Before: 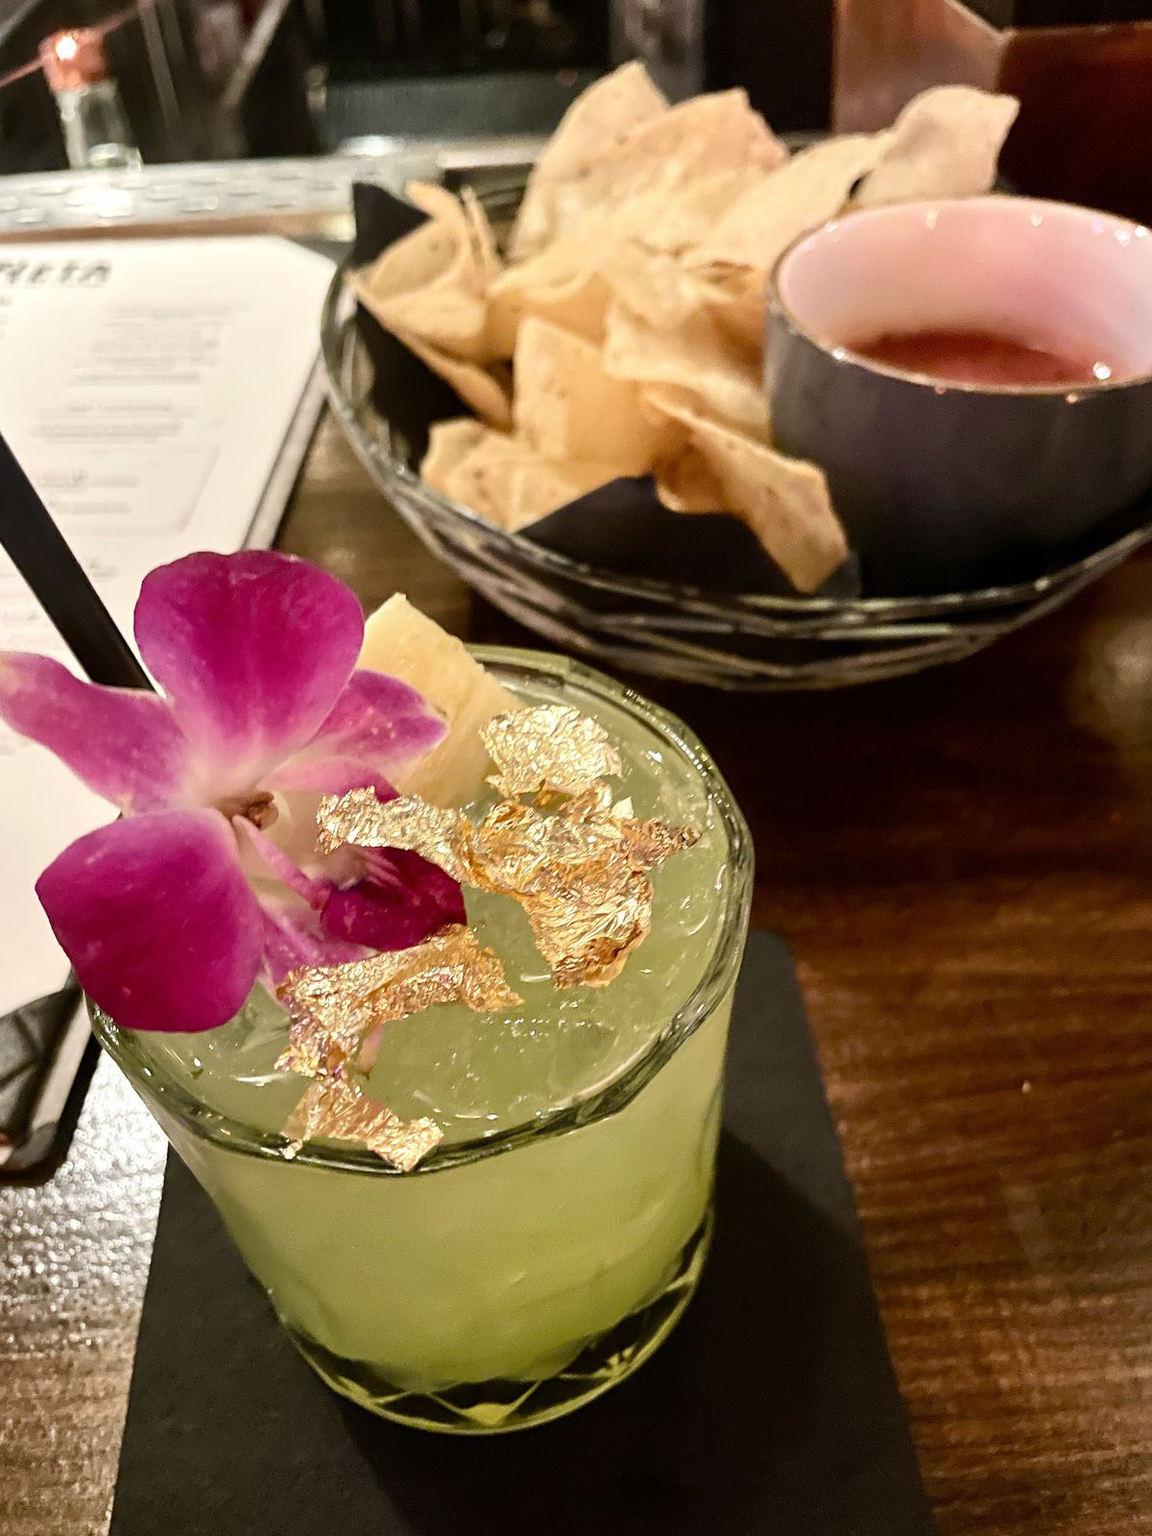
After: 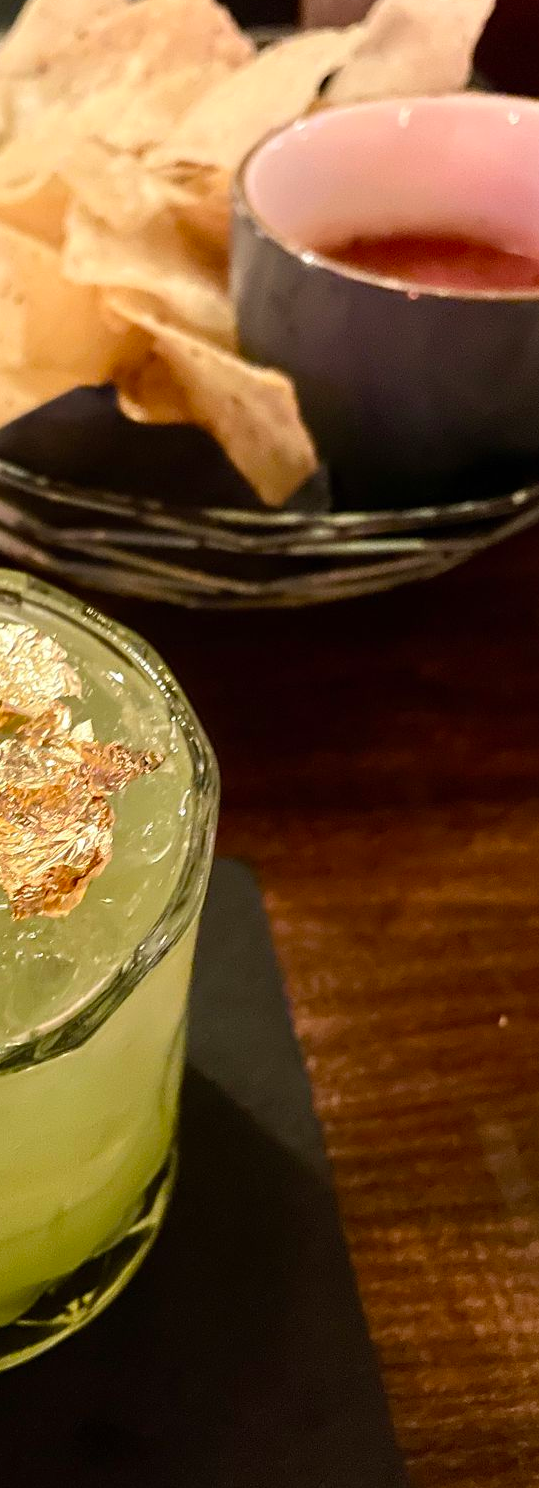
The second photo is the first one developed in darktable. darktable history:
crop: left 47.179%, top 6.948%, right 7.886%
